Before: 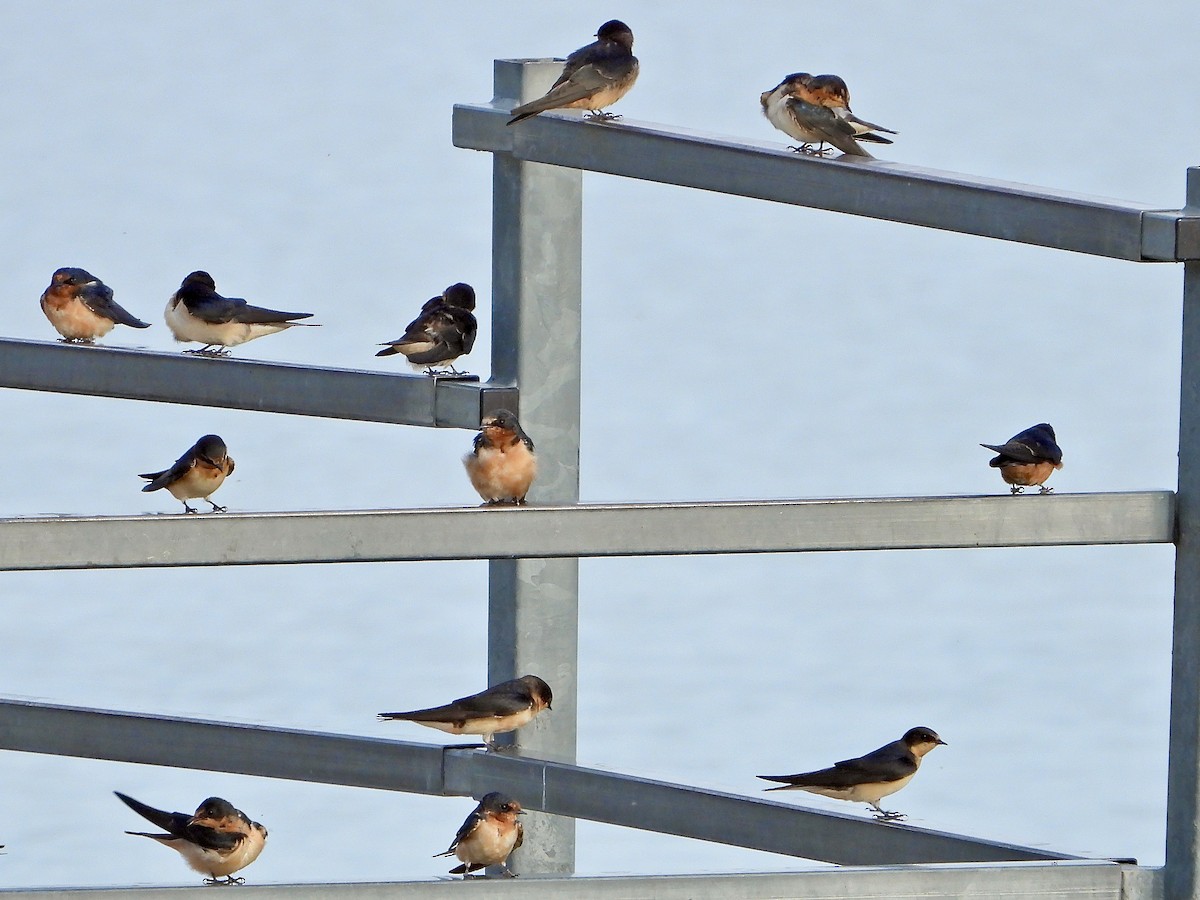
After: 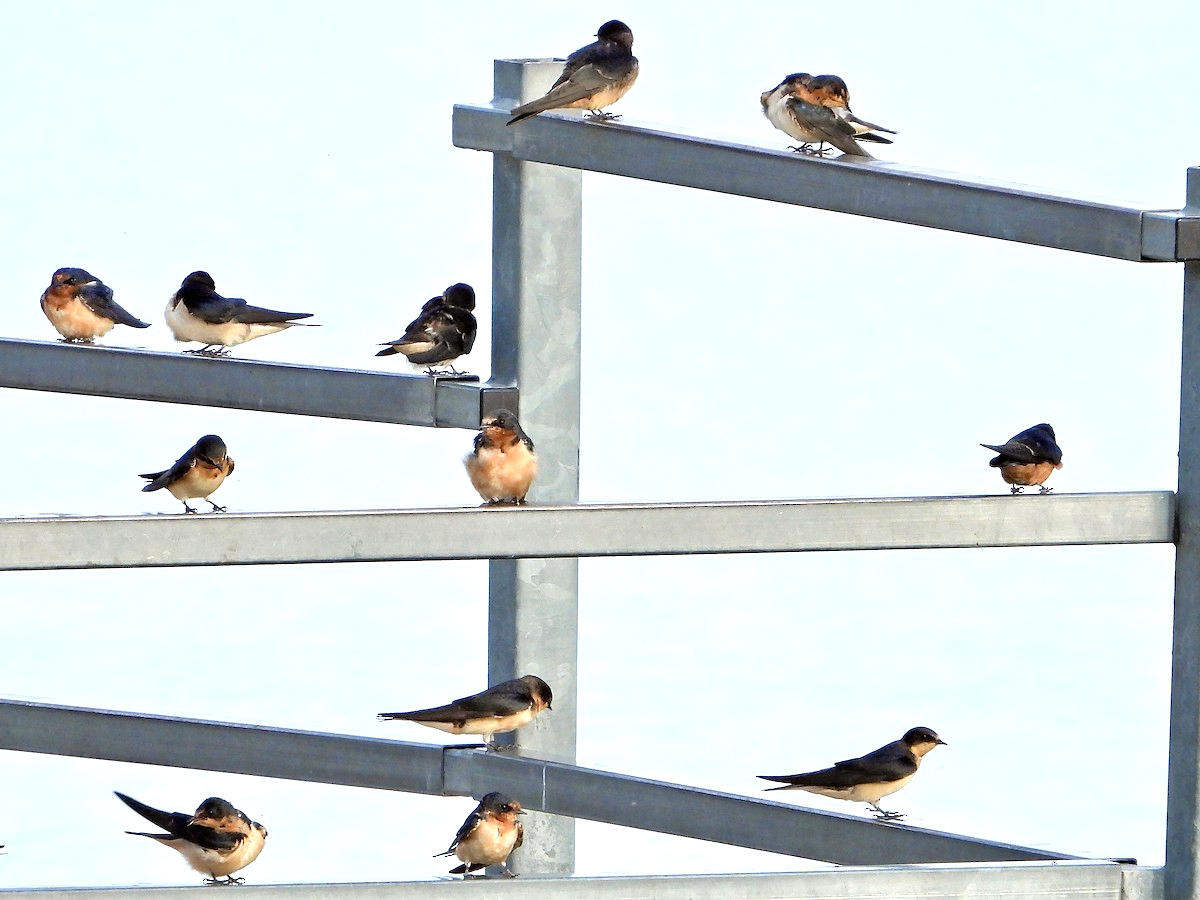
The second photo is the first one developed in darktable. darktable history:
tone equalizer: -8 EV -0.775 EV, -7 EV -0.718 EV, -6 EV -0.562 EV, -5 EV -0.391 EV, -3 EV 0.396 EV, -2 EV 0.6 EV, -1 EV 0.689 EV, +0 EV 0.757 EV
